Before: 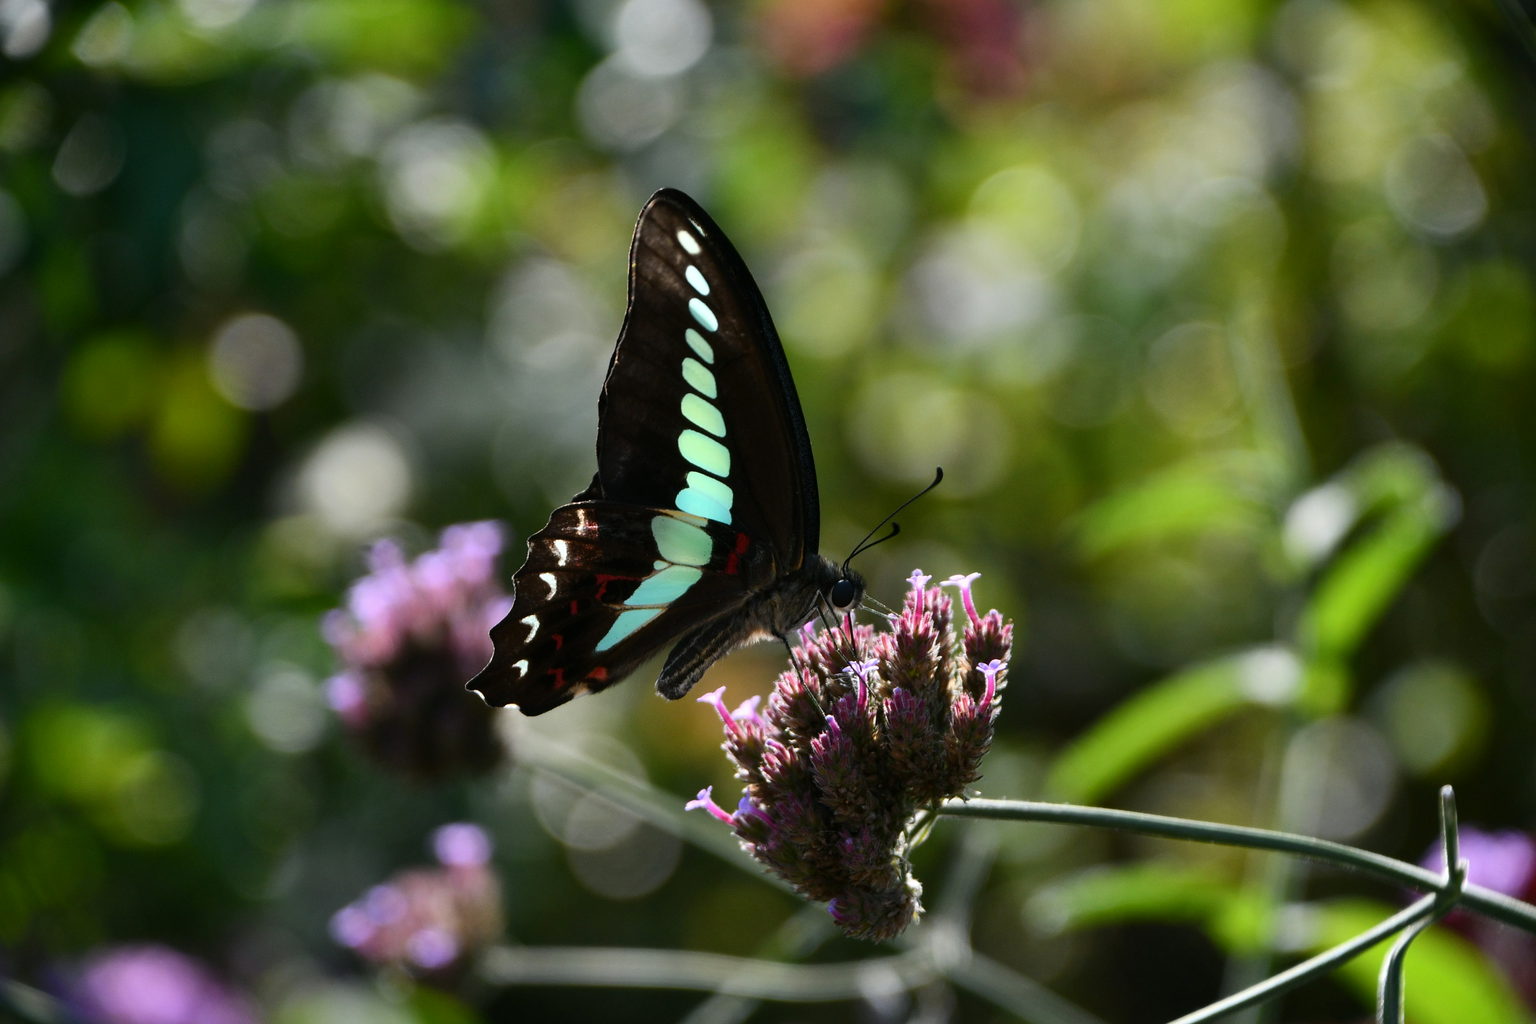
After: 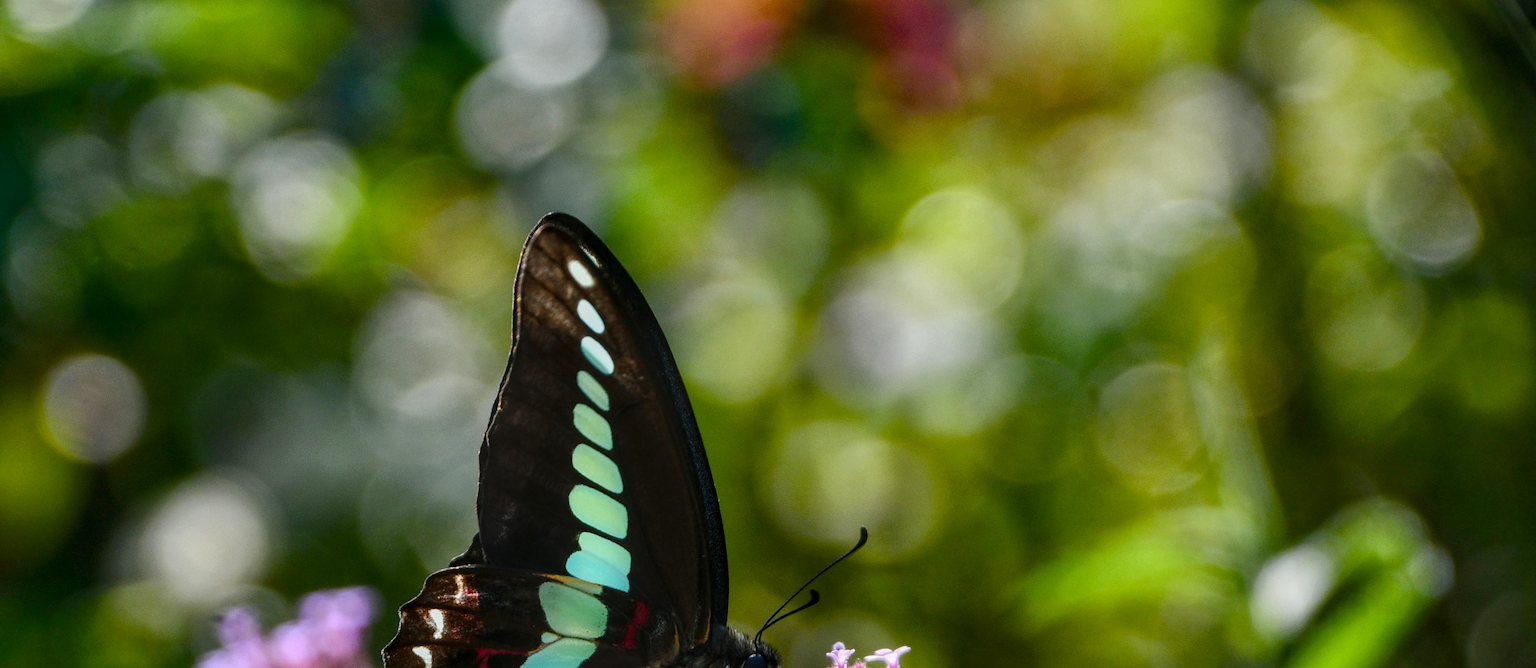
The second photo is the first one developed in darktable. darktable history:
local contrast: highlights 74%, shadows 55%, detail 176%, midtone range 0.205
color balance rgb: linear chroma grading › global chroma 0.678%, perceptual saturation grading › global saturation 20%, perceptual saturation grading › highlights -24.887%, perceptual saturation grading › shadows 49.965%
crop and rotate: left 11.334%, bottom 42.107%
